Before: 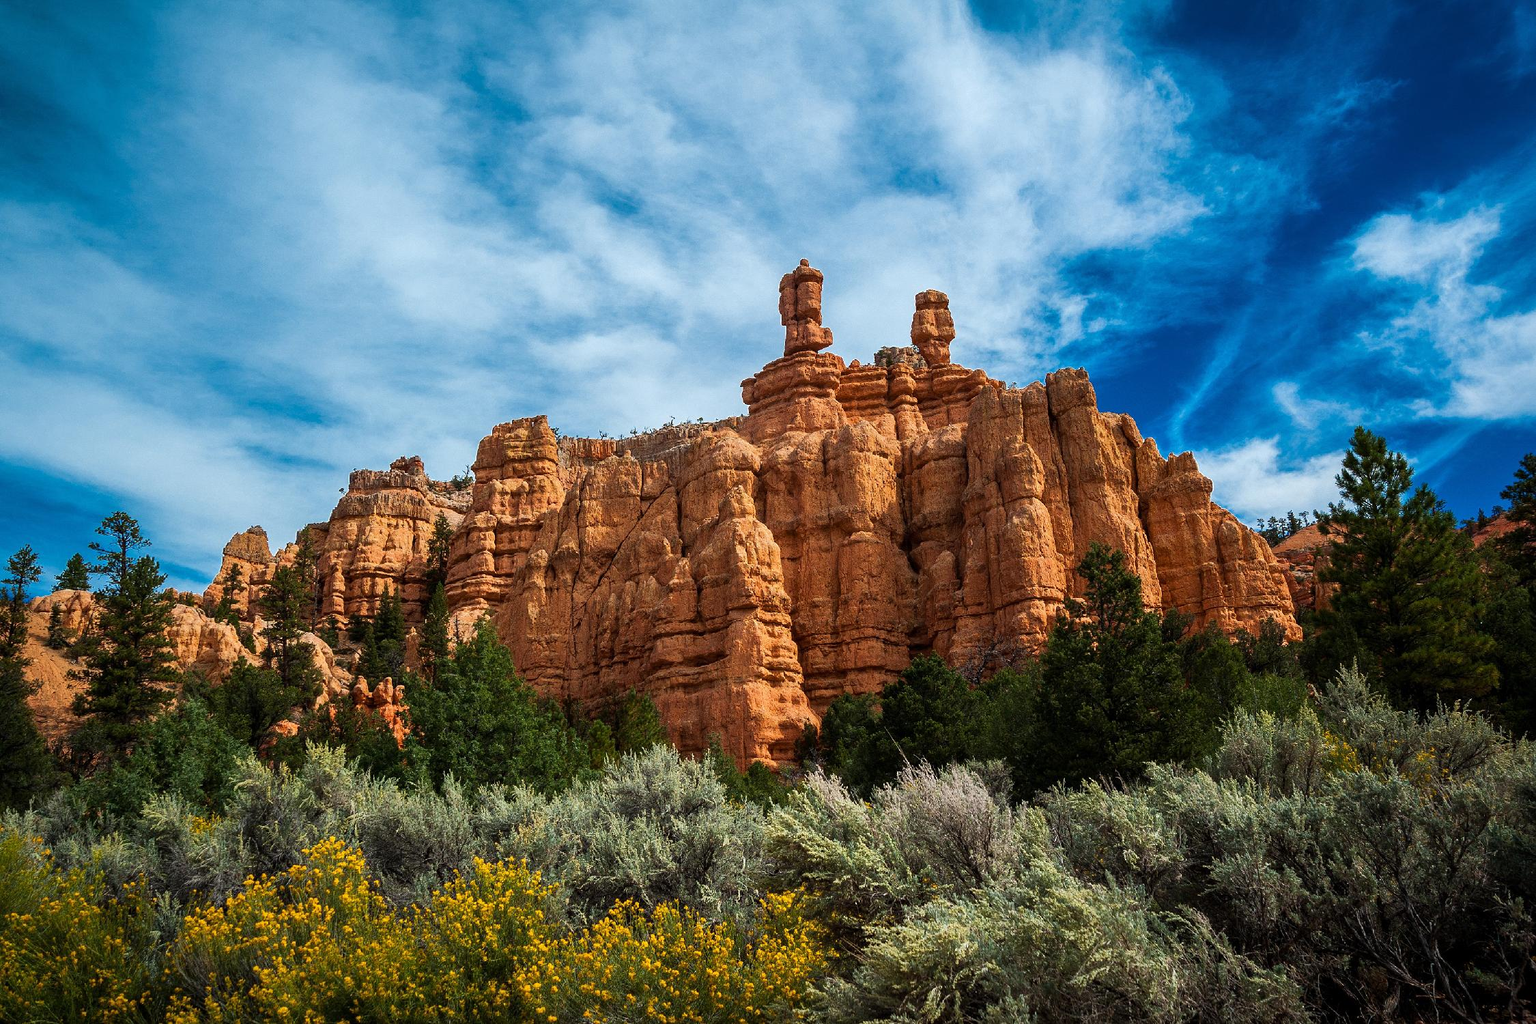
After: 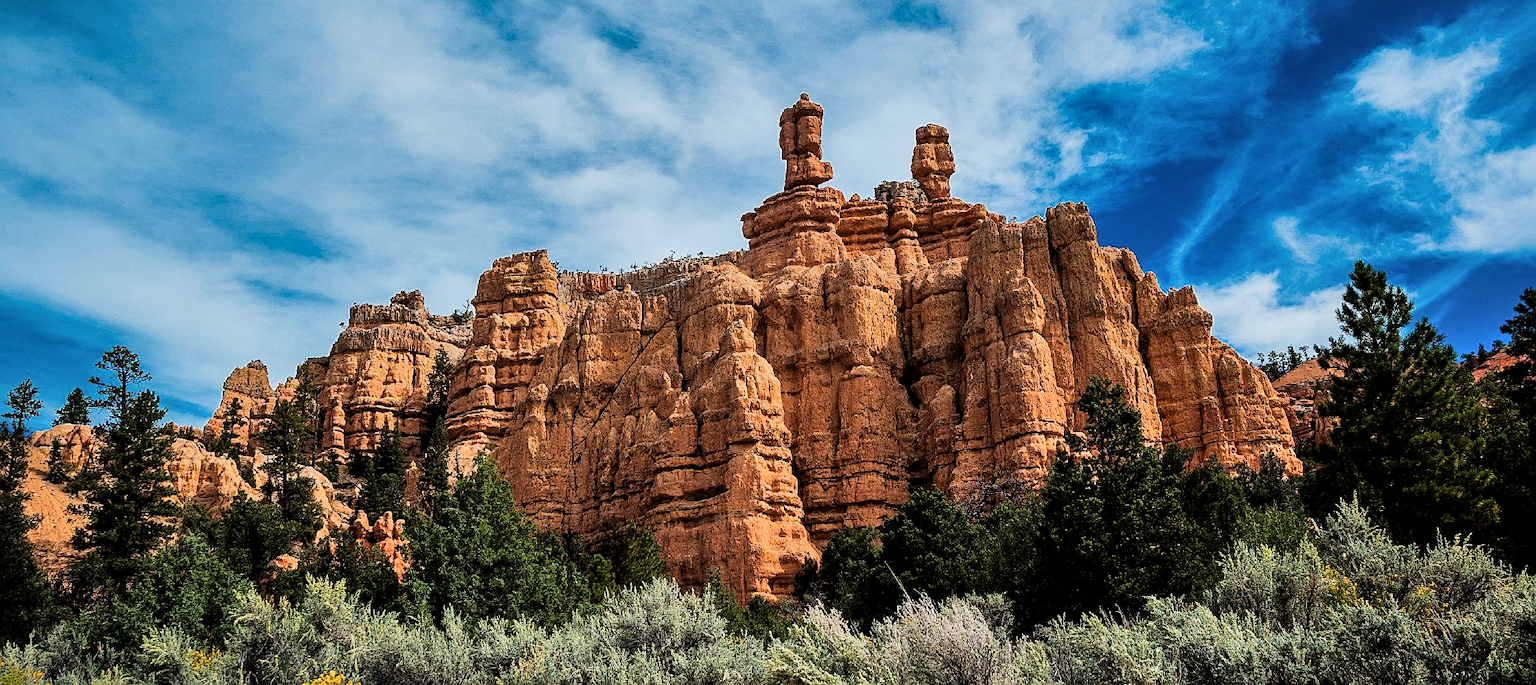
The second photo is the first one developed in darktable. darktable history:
crop: top 16.266%, bottom 16.757%
sharpen: on, module defaults
exposure: black level correction -0.001, exposure 0.08 EV, compensate highlight preservation false
shadows and highlights: soften with gaussian
filmic rgb: middle gray luminance 12.79%, black relative exposure -10.13 EV, white relative exposure 3.47 EV, threshold 3.04 EV, target black luminance 0%, hardness 5.79, latitude 45.01%, contrast 1.216, highlights saturation mix 5.24%, shadows ↔ highlights balance 27.26%, enable highlight reconstruction true
